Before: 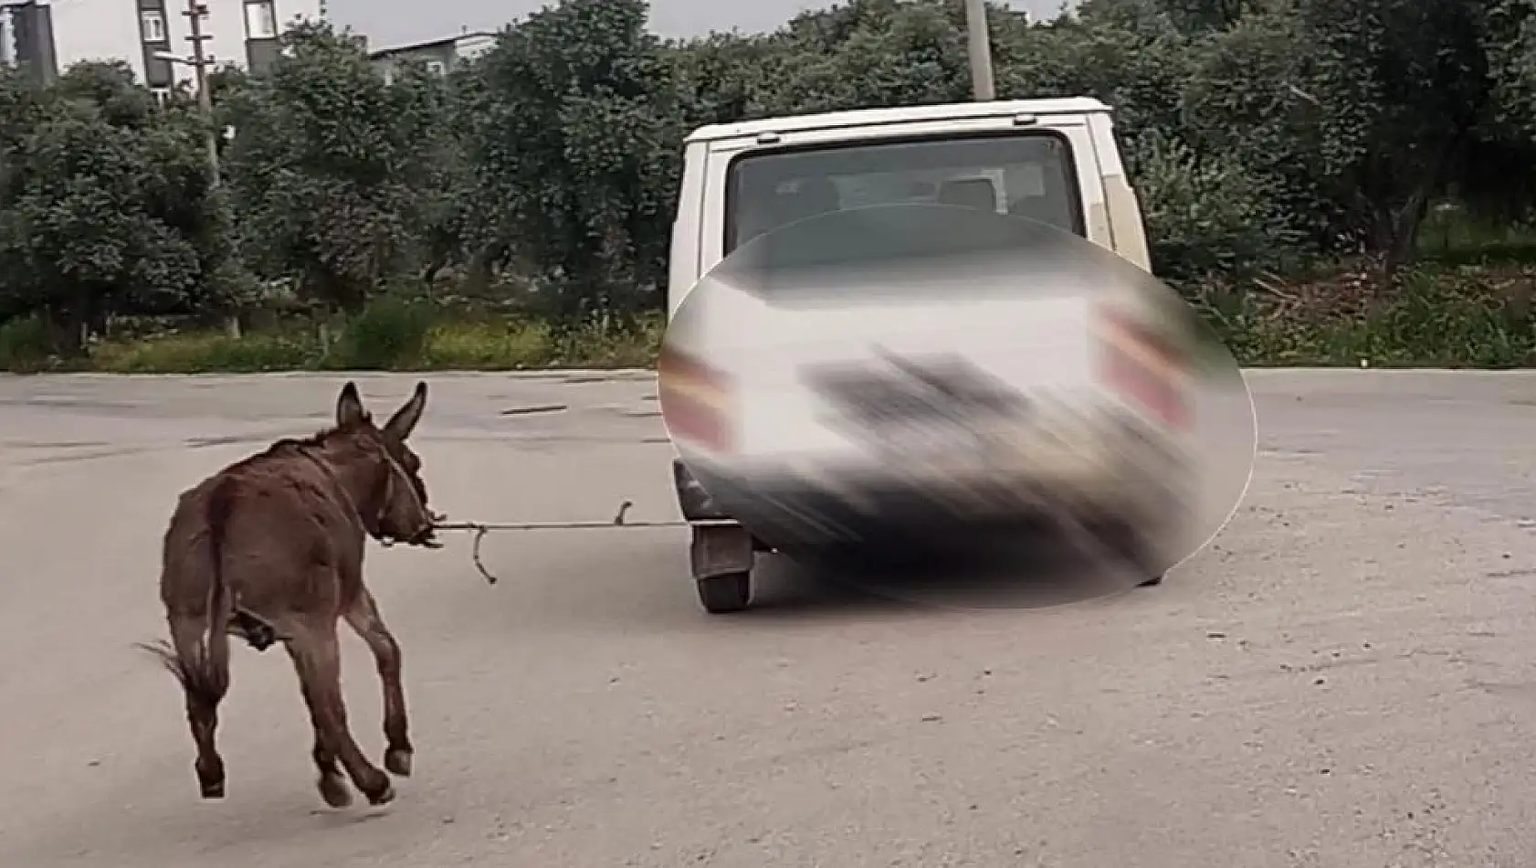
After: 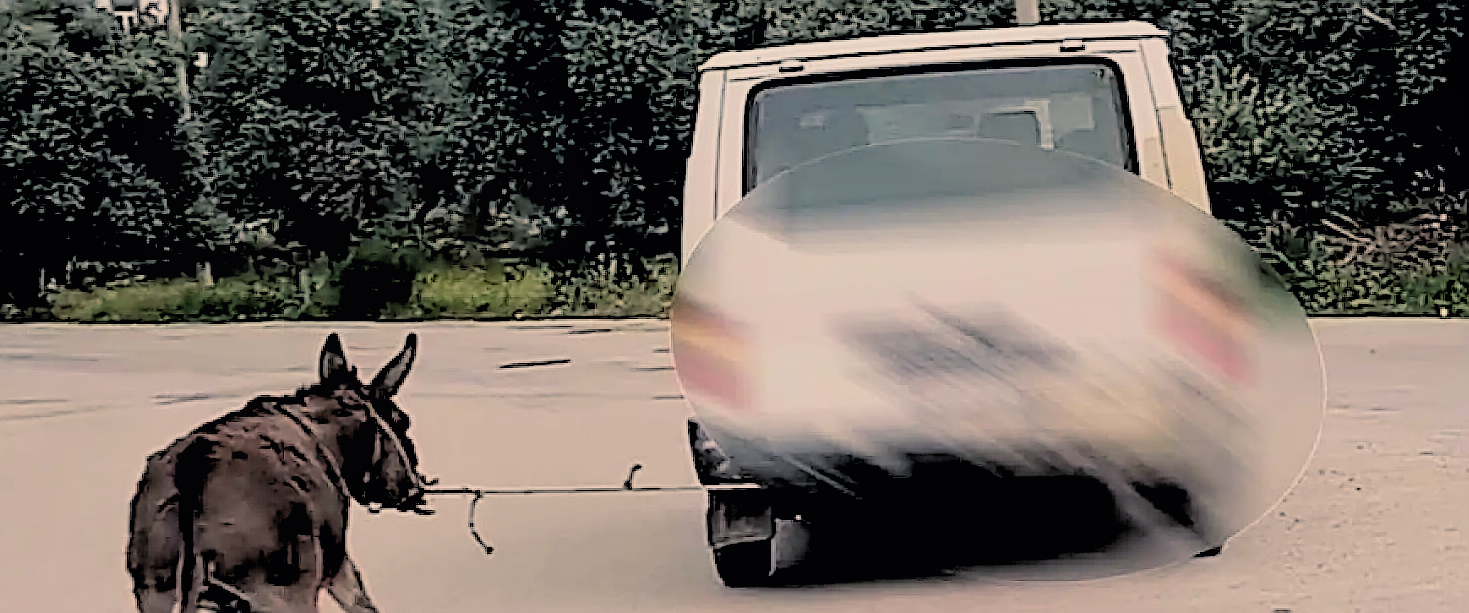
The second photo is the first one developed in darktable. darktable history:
sharpen: radius 2.584, amount 0.688
local contrast: mode bilateral grid, contrast 100, coarseness 100, detail 91%, midtone range 0.2
rgb levels: levels [[0.027, 0.429, 0.996], [0, 0.5, 1], [0, 0.5, 1]]
crop: left 3.015%, top 8.969%, right 9.647%, bottom 26.457%
color balance rgb: shadows lift › chroma 5.41%, shadows lift › hue 240°, highlights gain › chroma 3.74%, highlights gain › hue 60°, saturation formula JzAzBz (2021)
filmic rgb: threshold 3 EV, hardness 4.17, latitude 50%, contrast 1.1, preserve chrominance max RGB, color science v6 (2022), contrast in shadows safe, contrast in highlights safe, enable highlight reconstruction true
contrast brightness saturation: saturation -0.05
